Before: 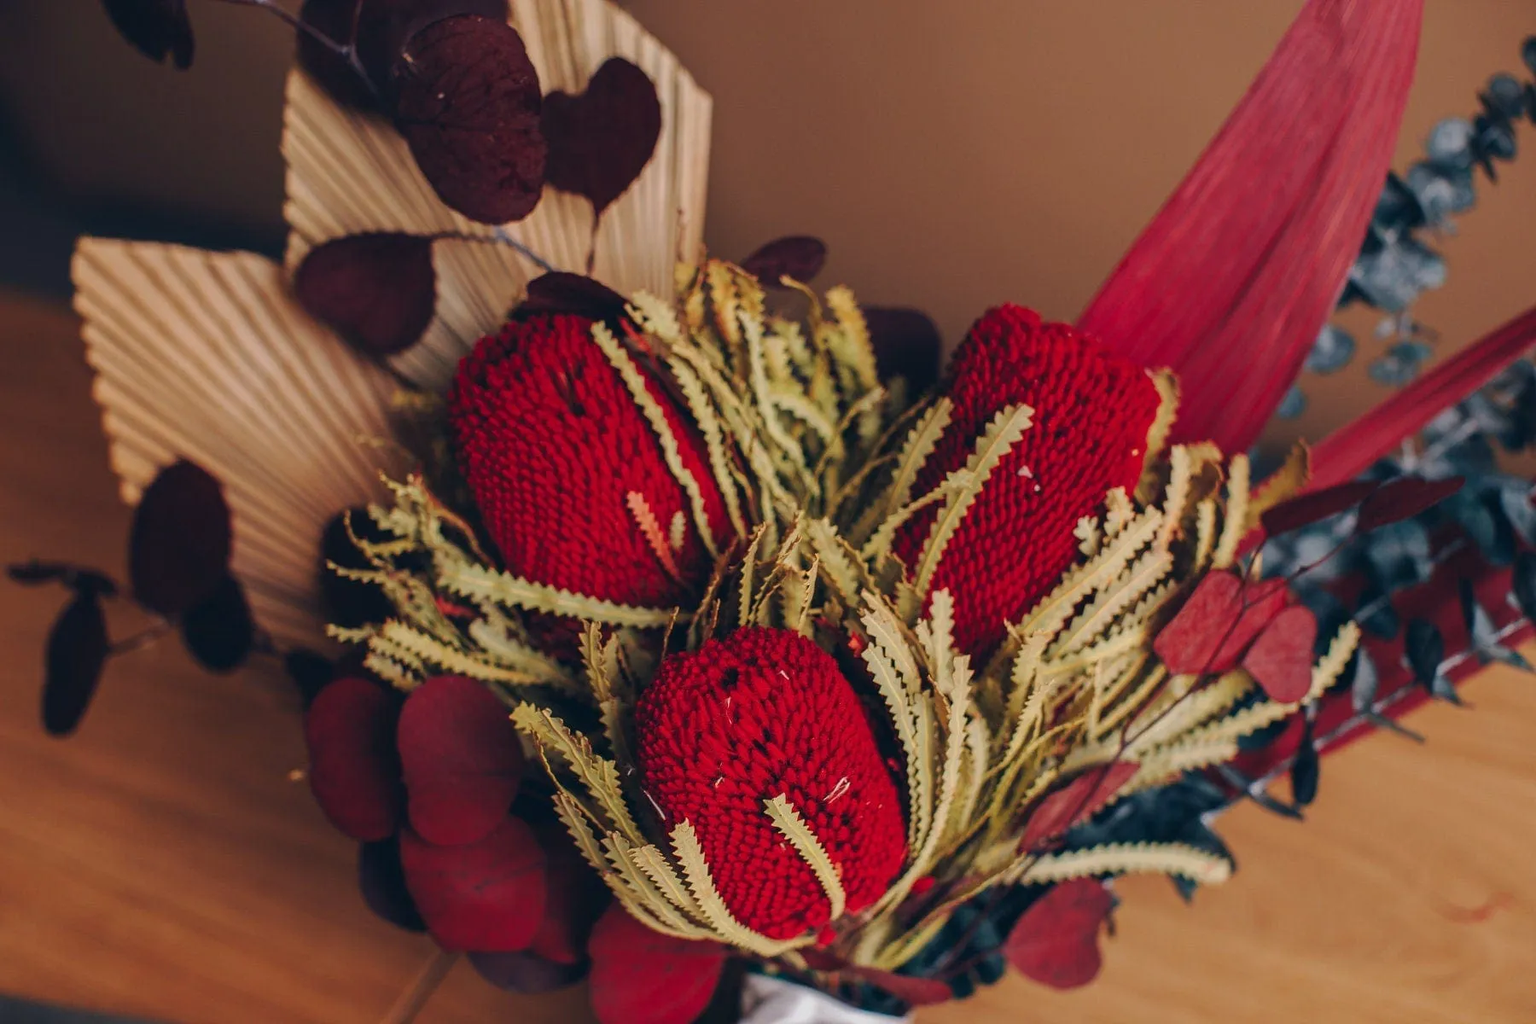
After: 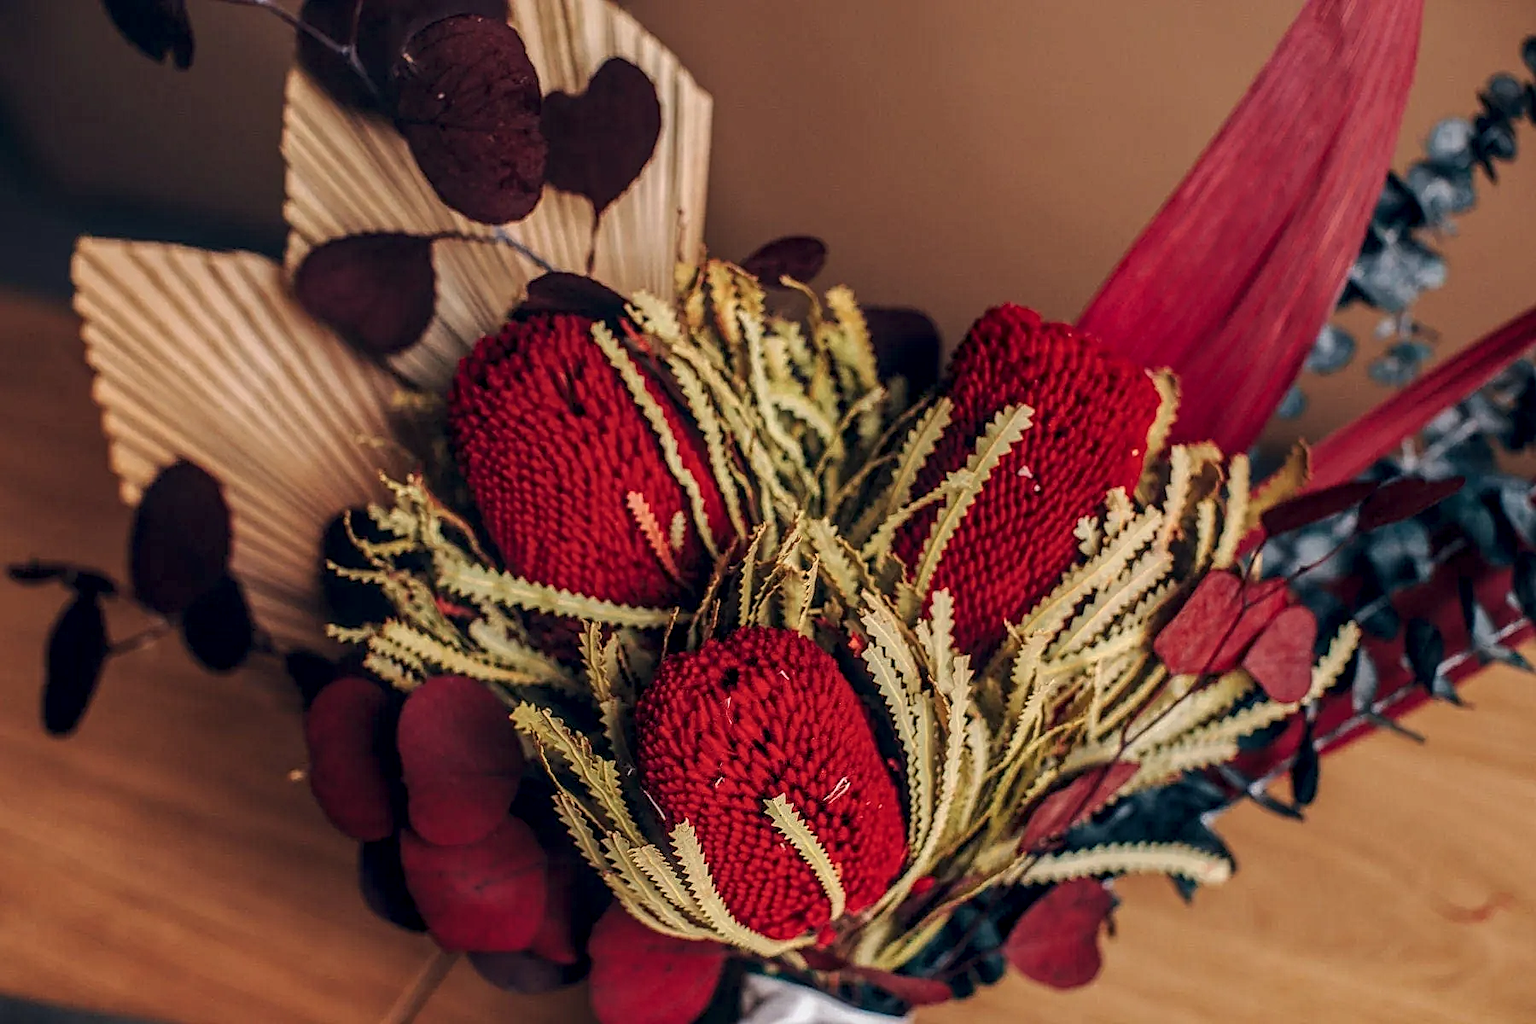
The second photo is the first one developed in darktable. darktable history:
sharpen: on, module defaults
local contrast: highlights 25%, detail 150%
